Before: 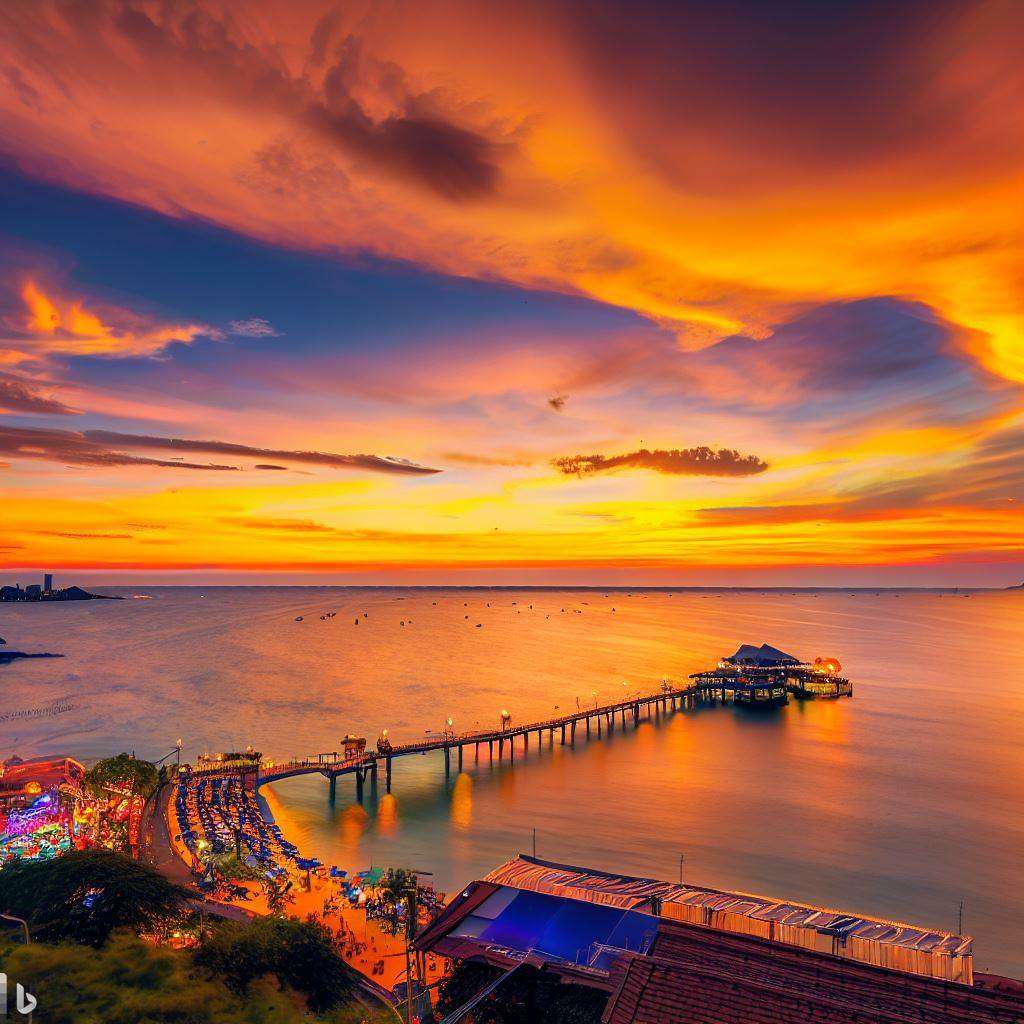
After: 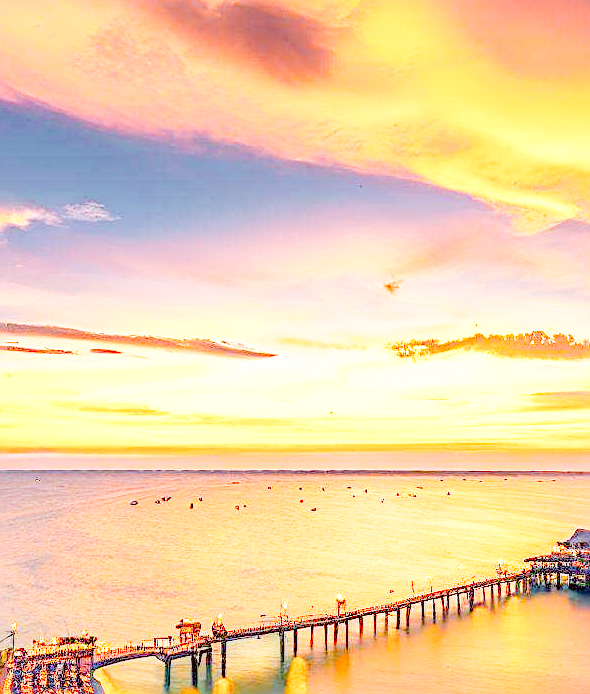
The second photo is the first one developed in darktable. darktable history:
crop: left 16.179%, top 11.397%, right 26.138%, bottom 20.792%
filmic rgb: middle gray luminance 2.62%, black relative exposure -10.03 EV, white relative exposure 7.01 EV, dynamic range scaling 9.97%, target black luminance 0%, hardness 3.17, latitude 44.3%, contrast 0.668, highlights saturation mix 5.4%, shadows ↔ highlights balance 13.04%, add noise in highlights 0.002, preserve chrominance no, color science v3 (2019), use custom middle-gray values true, contrast in highlights soft
local contrast: detail 150%
sharpen: radius 2.531, amount 0.625
contrast brightness saturation: contrast 0.072, brightness 0.083, saturation 0.184
color zones: curves: ch0 [(0.224, 0.526) (0.75, 0.5)]; ch1 [(0.055, 0.526) (0.224, 0.761) (0.377, 0.526) (0.75, 0.5)]
color correction: highlights a* -0.588, highlights b* 0.172, shadows a* 4.32, shadows b* 20.2
exposure: black level correction 0.001, exposure 0.5 EV, compensate highlight preservation false
